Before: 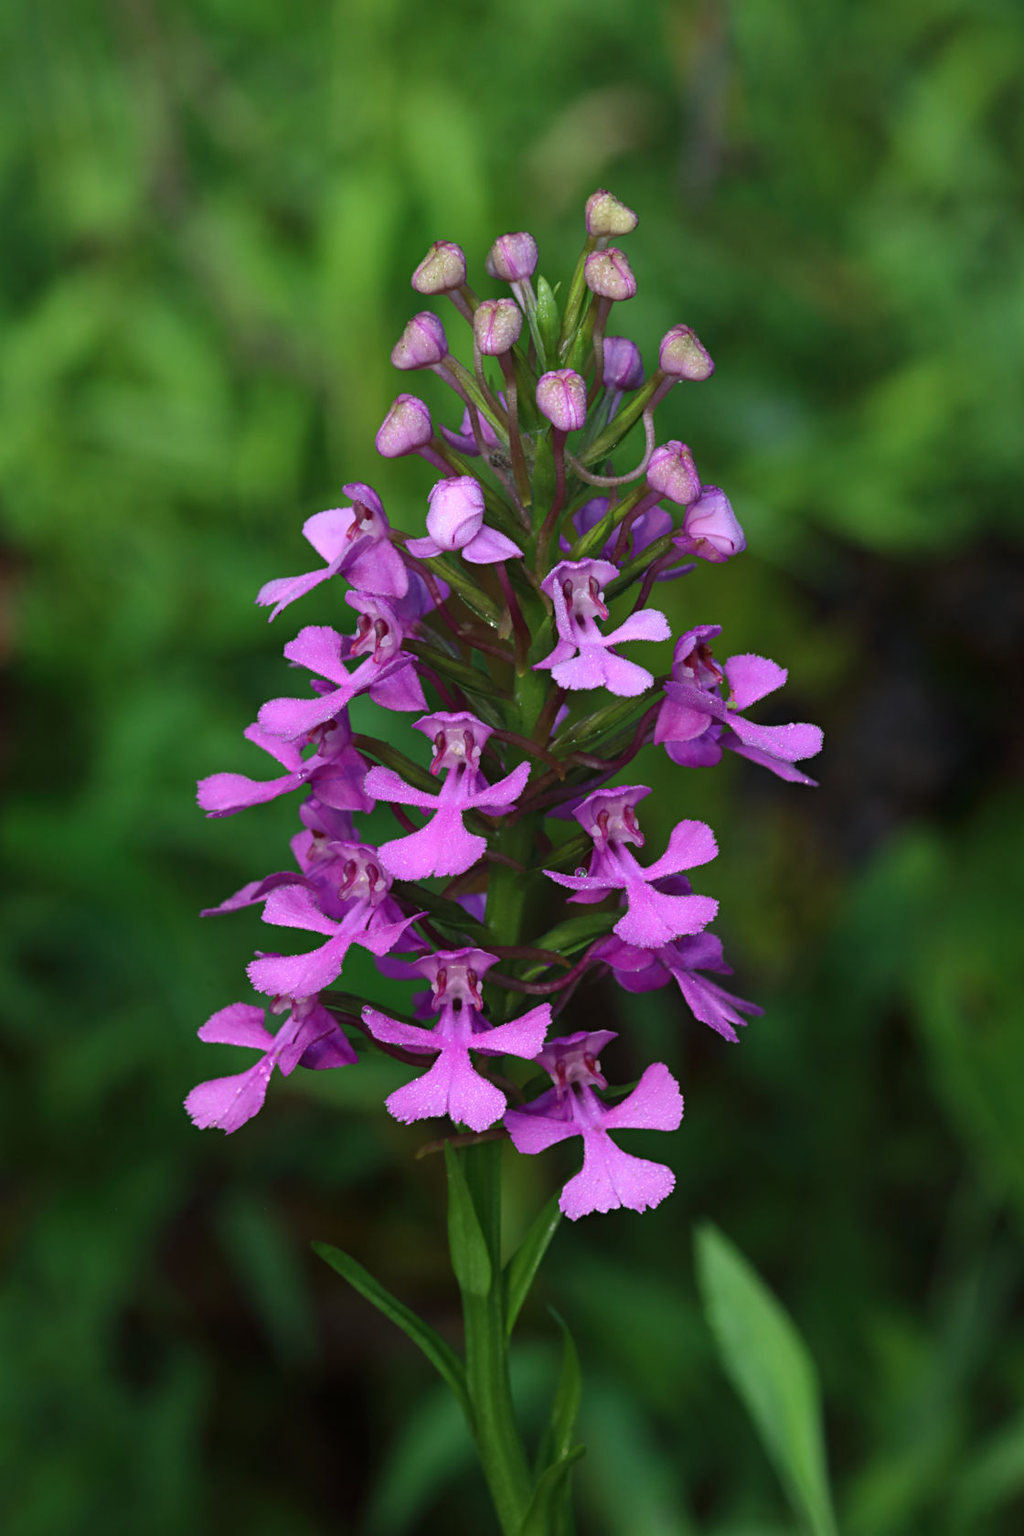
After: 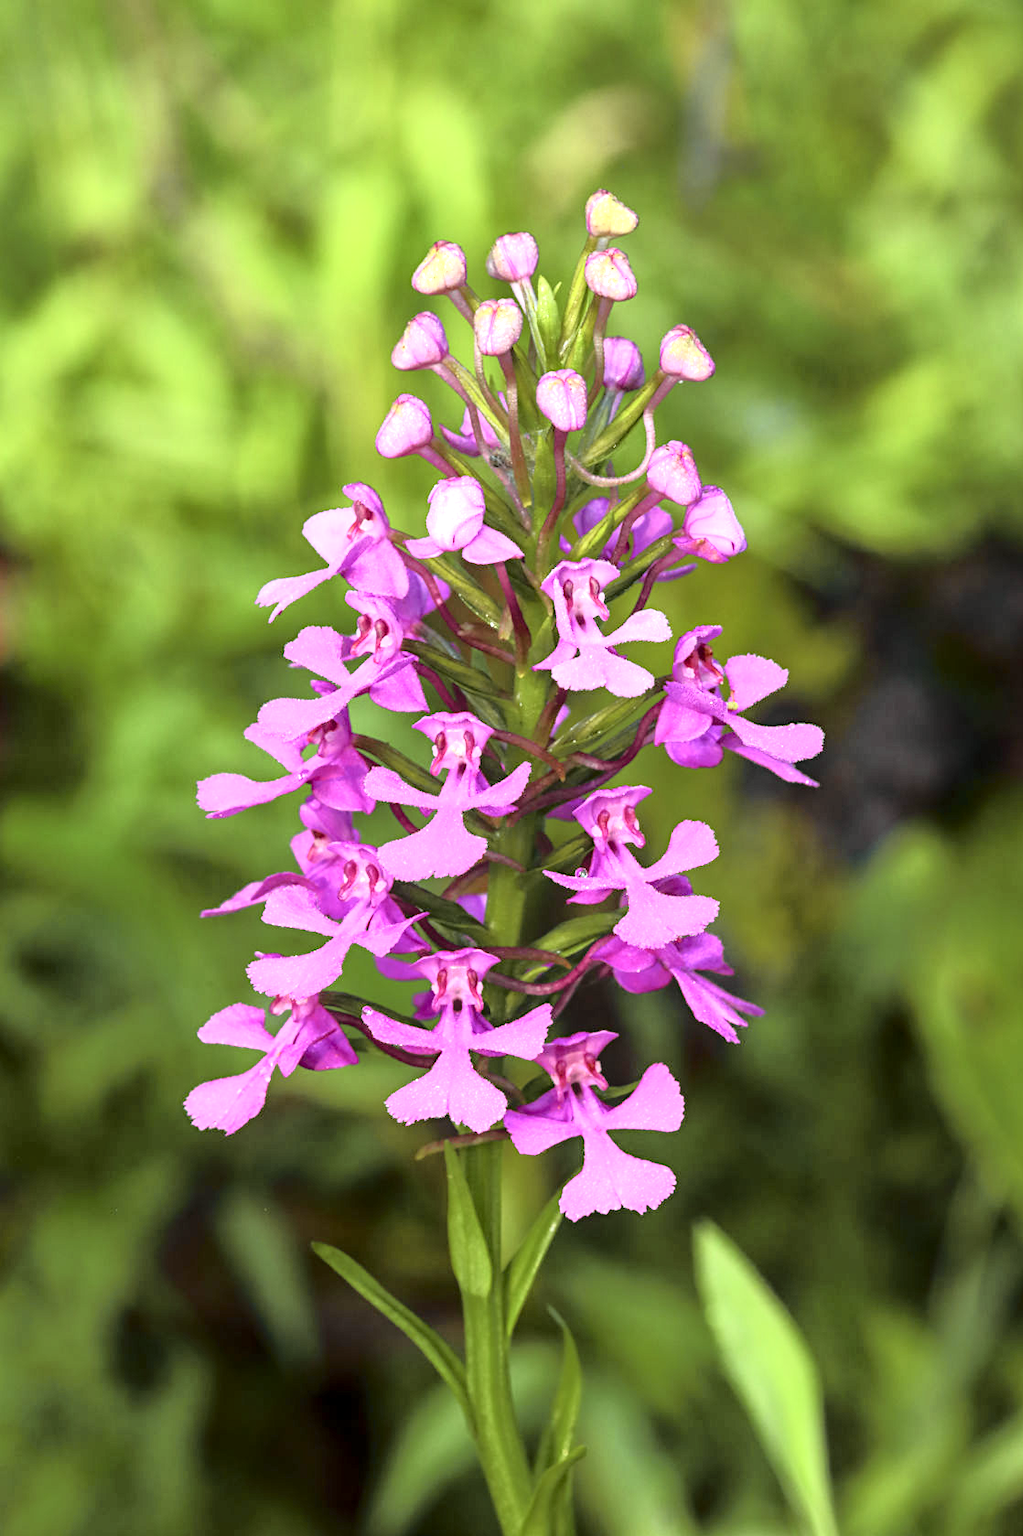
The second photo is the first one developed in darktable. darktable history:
crop and rotate: left 0.084%, bottom 0.014%
color correction: highlights b* 0.017, saturation 0.848
exposure: black level correction -0.002, exposure 1.337 EV, compensate exposure bias true, compensate highlight preservation false
local contrast: on, module defaults
tone curve: curves: ch0 [(0, 0) (0.062, 0.023) (0.168, 0.142) (0.359, 0.44) (0.469, 0.544) (0.634, 0.722) (0.839, 0.909) (0.998, 0.978)]; ch1 [(0, 0) (0.437, 0.453) (0.472, 0.47) (0.502, 0.504) (0.527, 0.546) (0.568, 0.619) (0.608, 0.665) (0.669, 0.748) (0.859, 0.899) (1, 1)]; ch2 [(0, 0) (0.33, 0.301) (0.421, 0.443) (0.473, 0.501) (0.504, 0.504) (0.535, 0.564) (0.575, 0.625) (0.608, 0.676) (1, 1)], color space Lab, independent channels, preserve colors none
